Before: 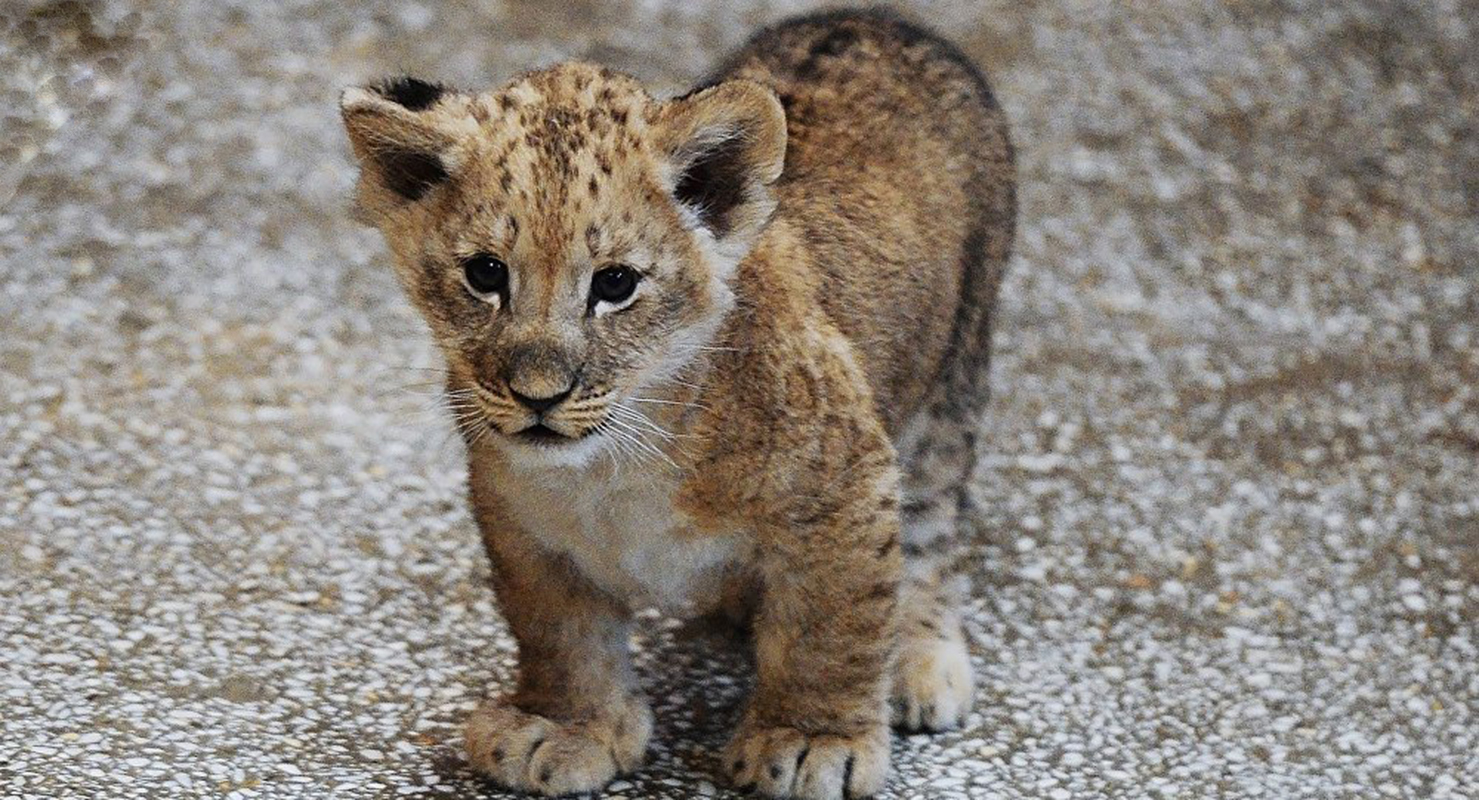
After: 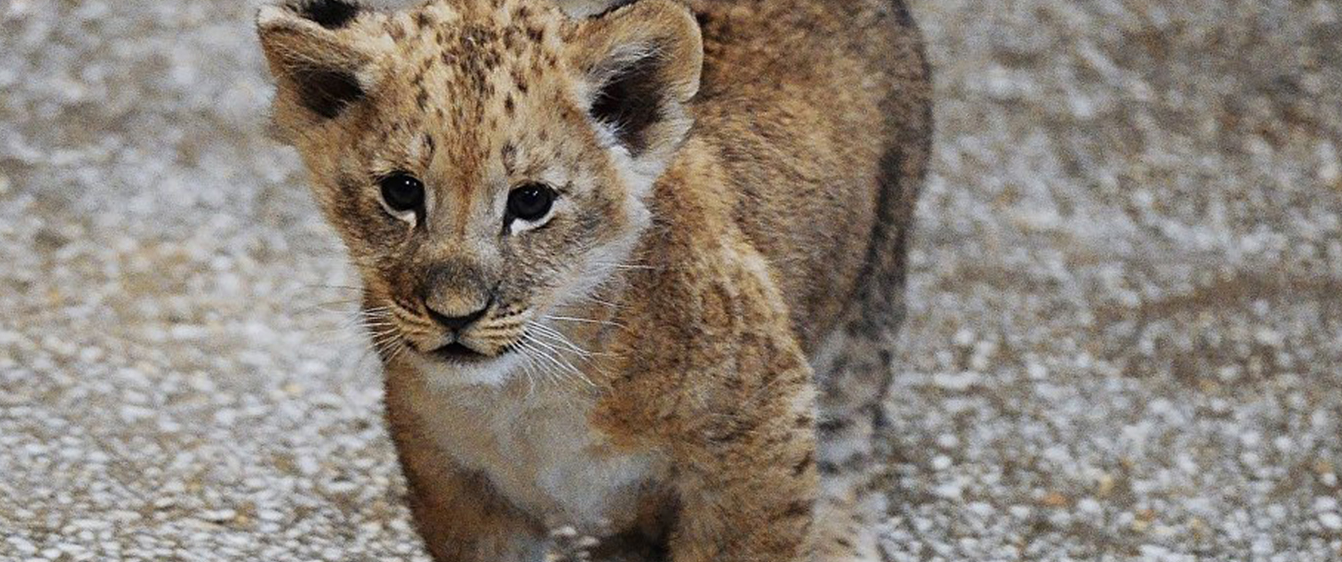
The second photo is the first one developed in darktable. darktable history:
crop: left 5.707%, top 10.312%, right 3.491%, bottom 19.422%
